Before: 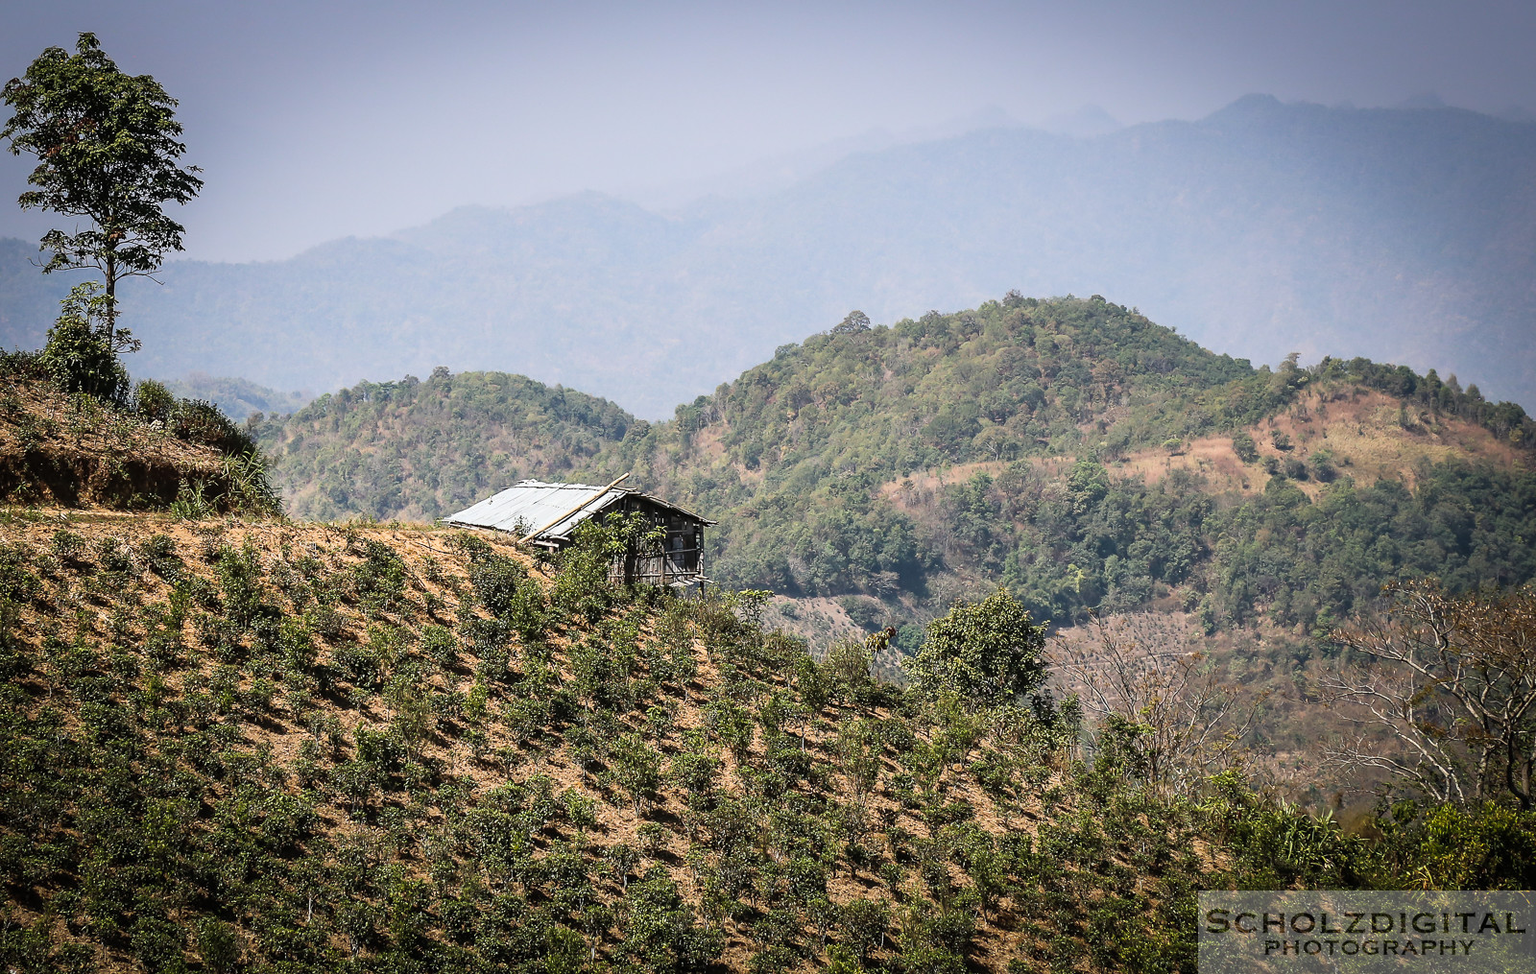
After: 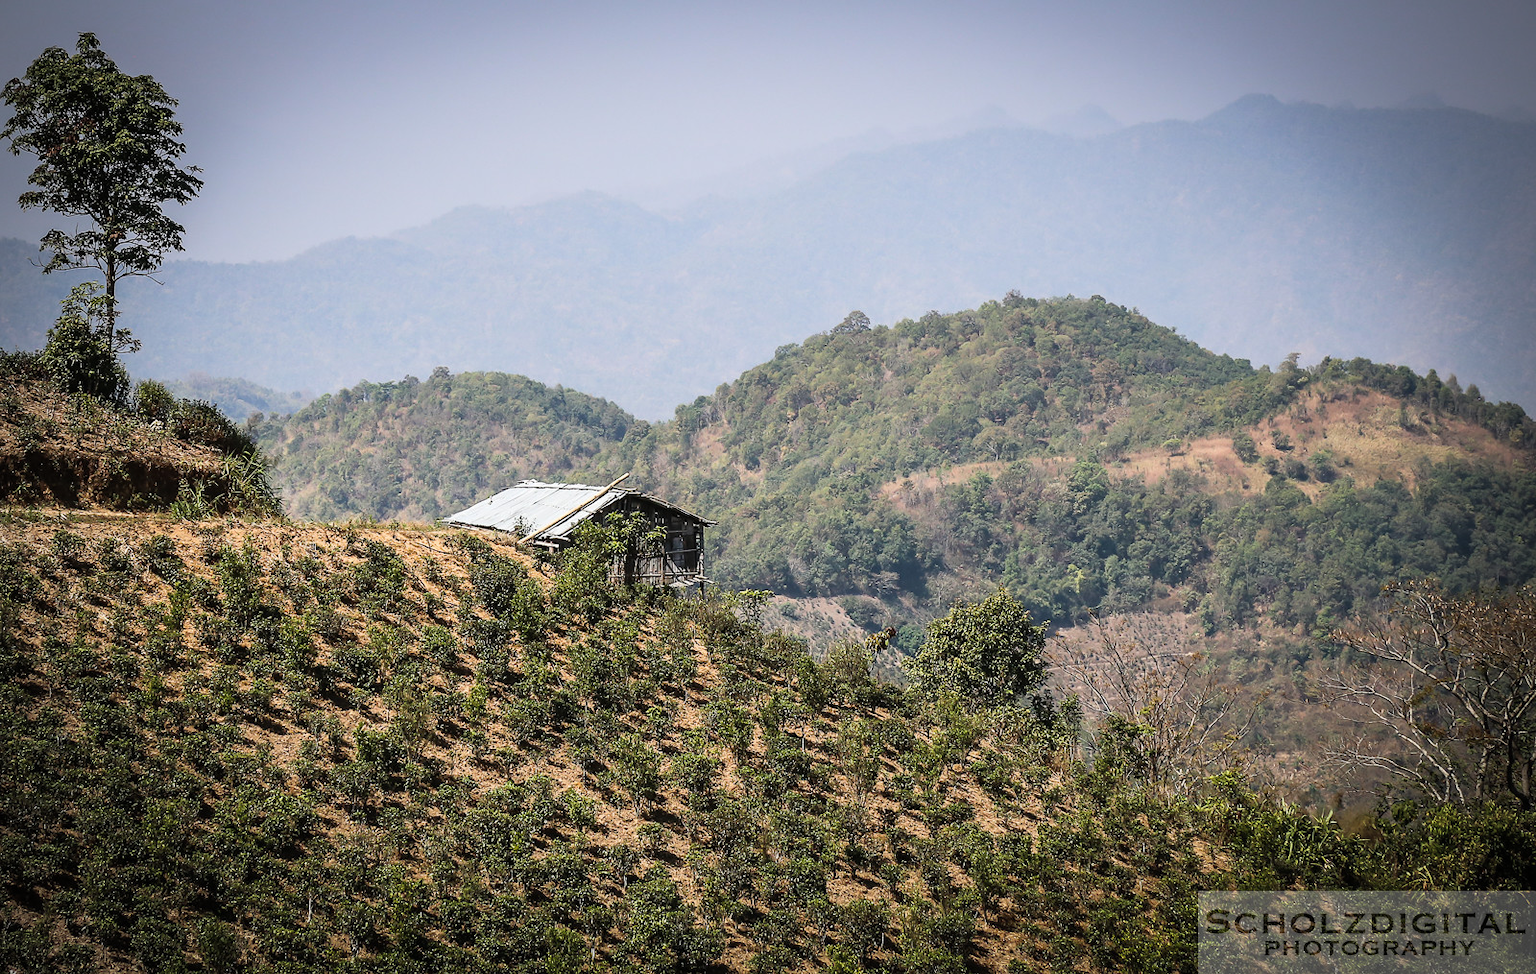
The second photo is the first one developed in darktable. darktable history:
vignetting: fall-off radius 60.92%
